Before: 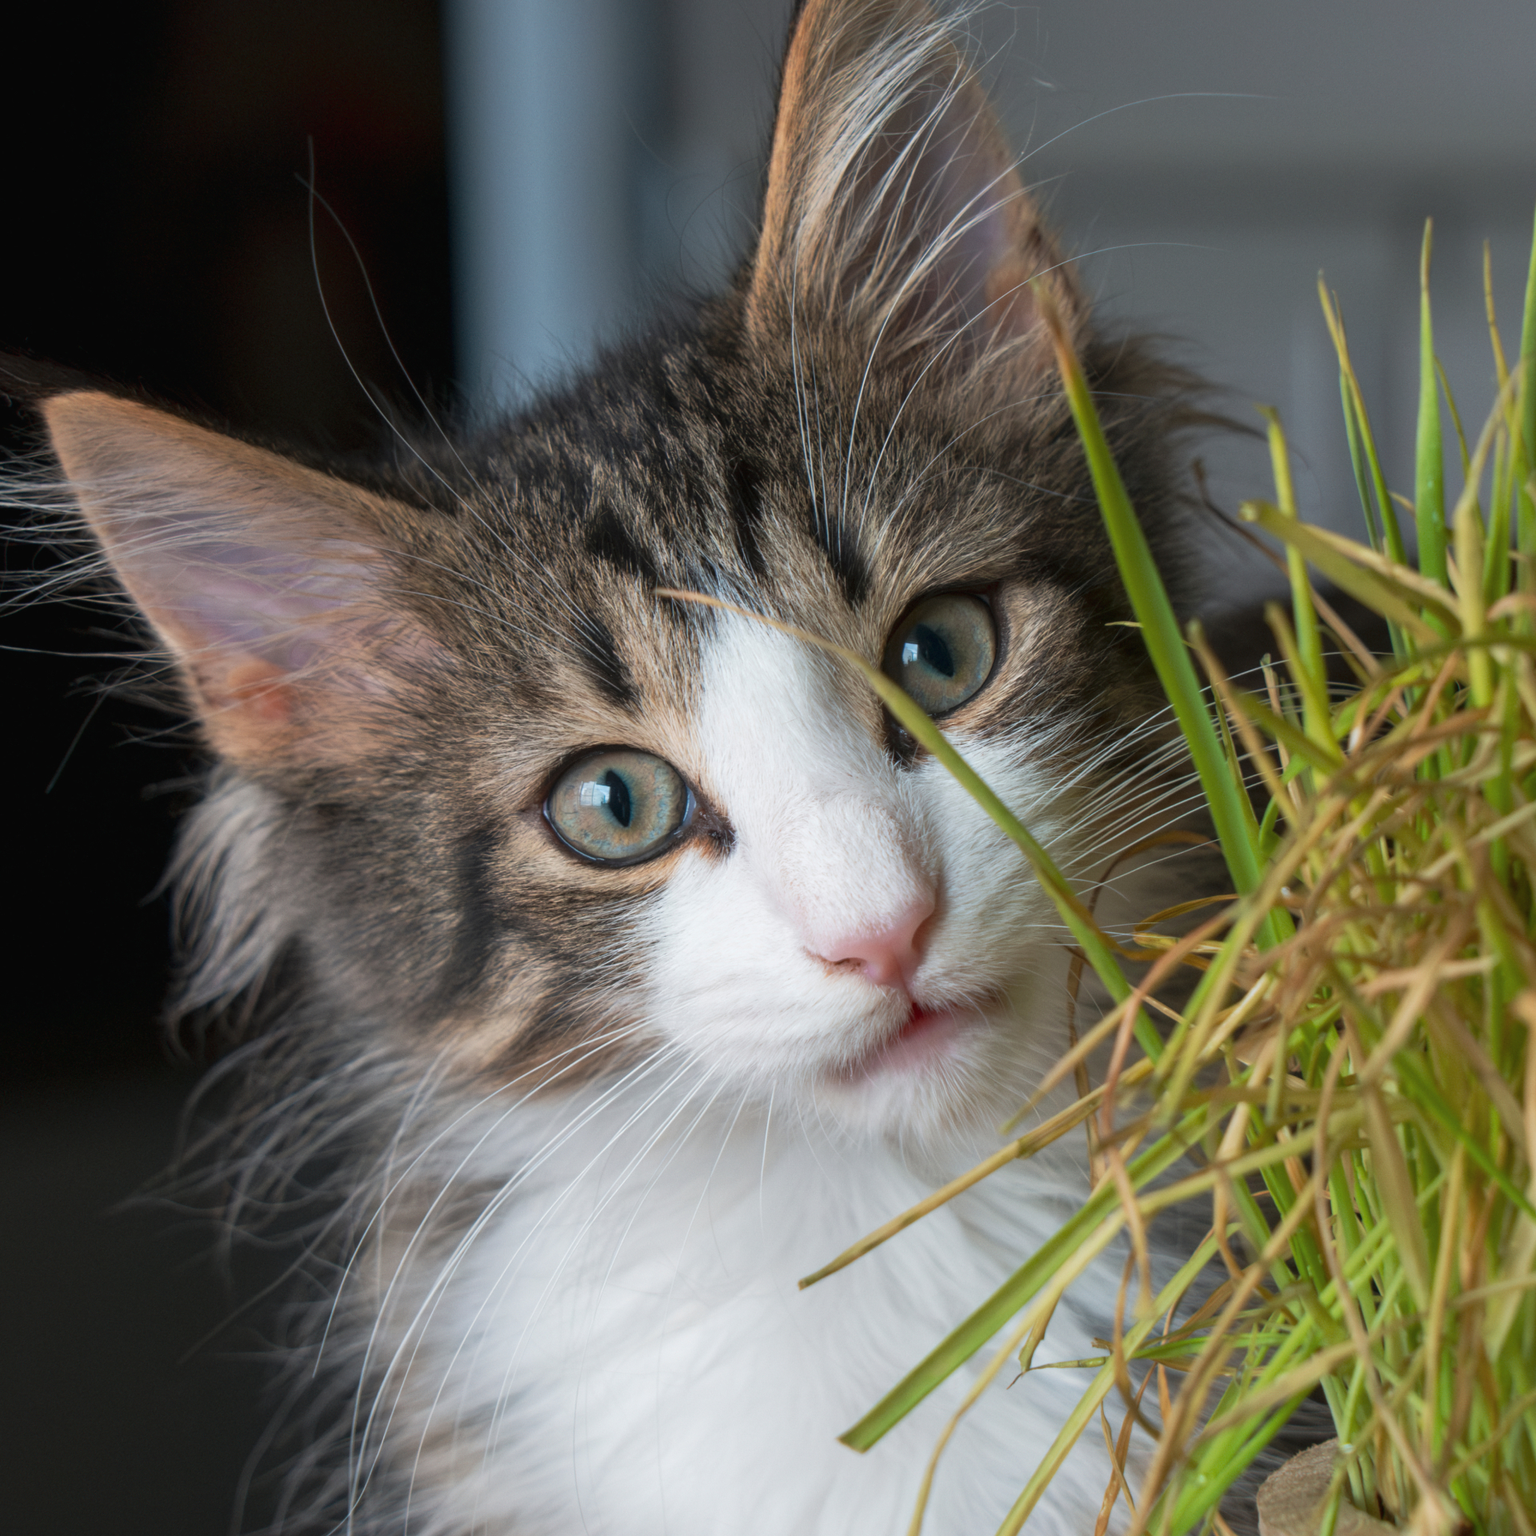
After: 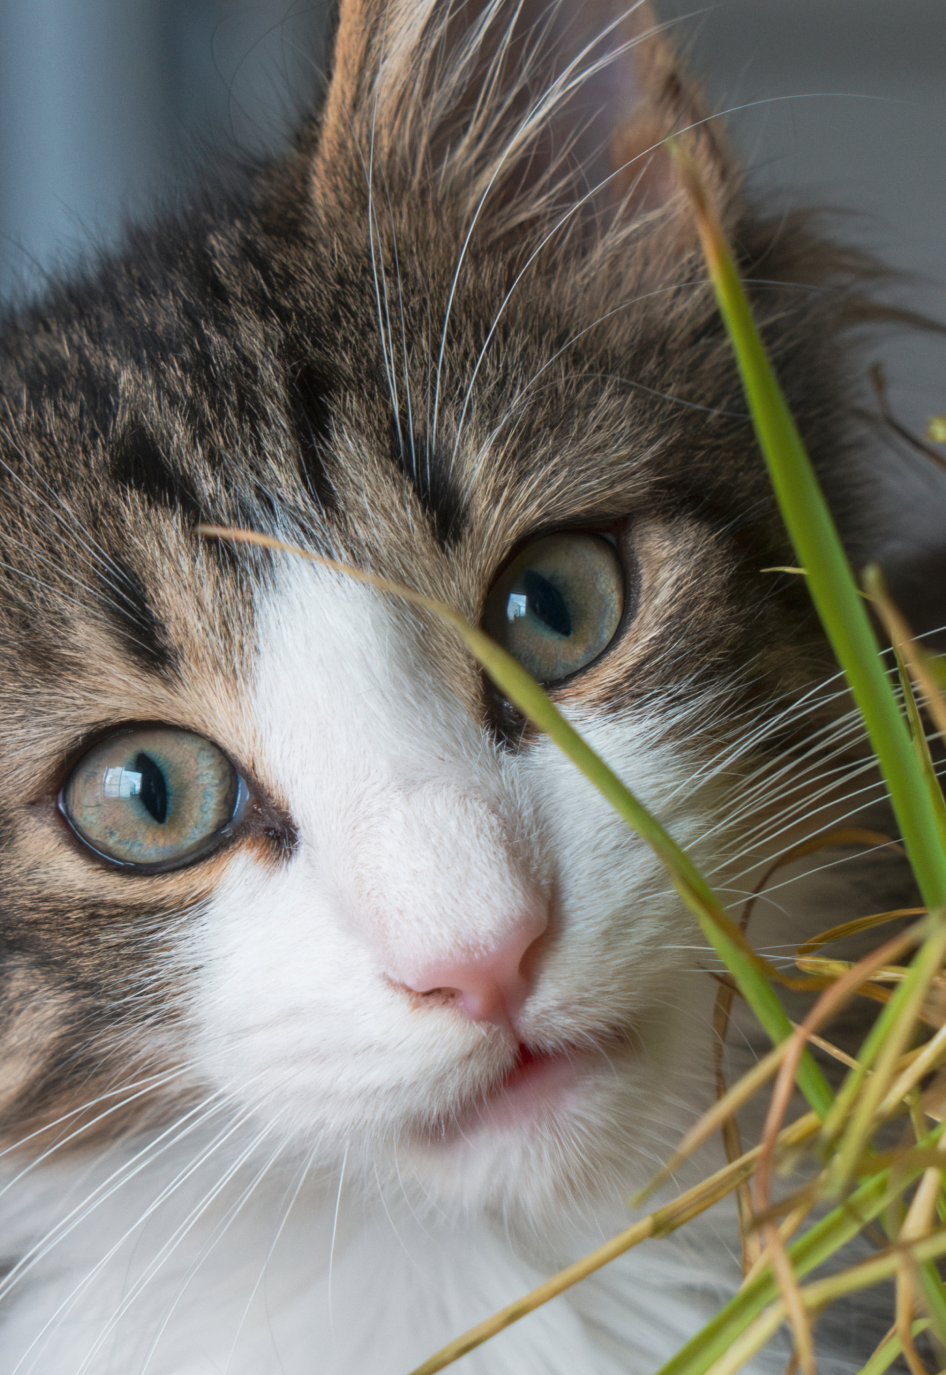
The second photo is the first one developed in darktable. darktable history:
crop: left 32.355%, top 10.987%, right 18.336%, bottom 17.36%
